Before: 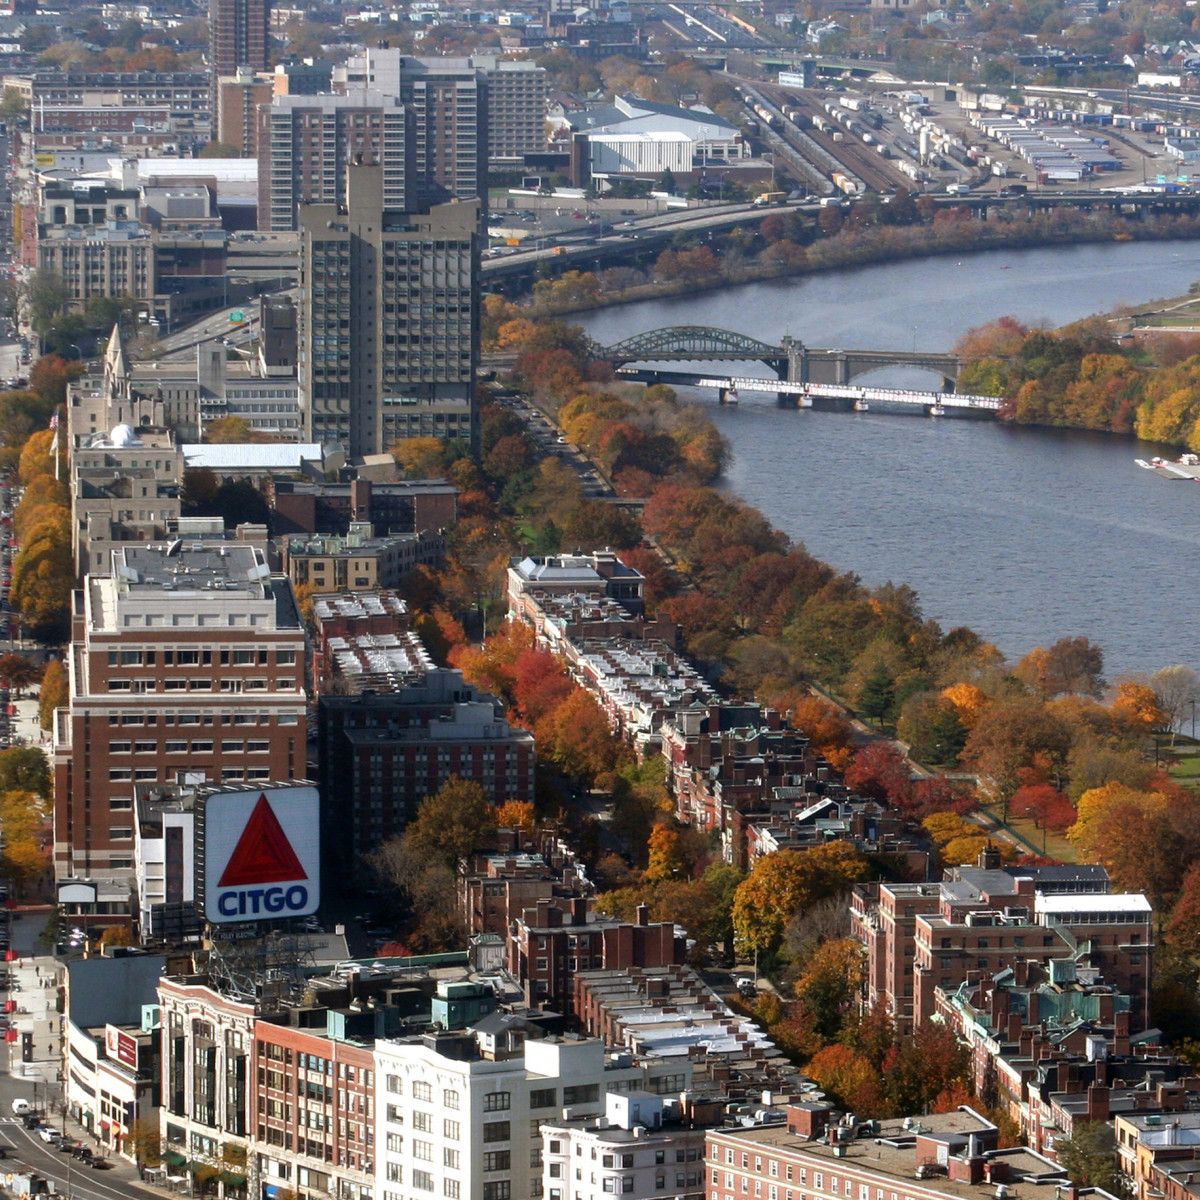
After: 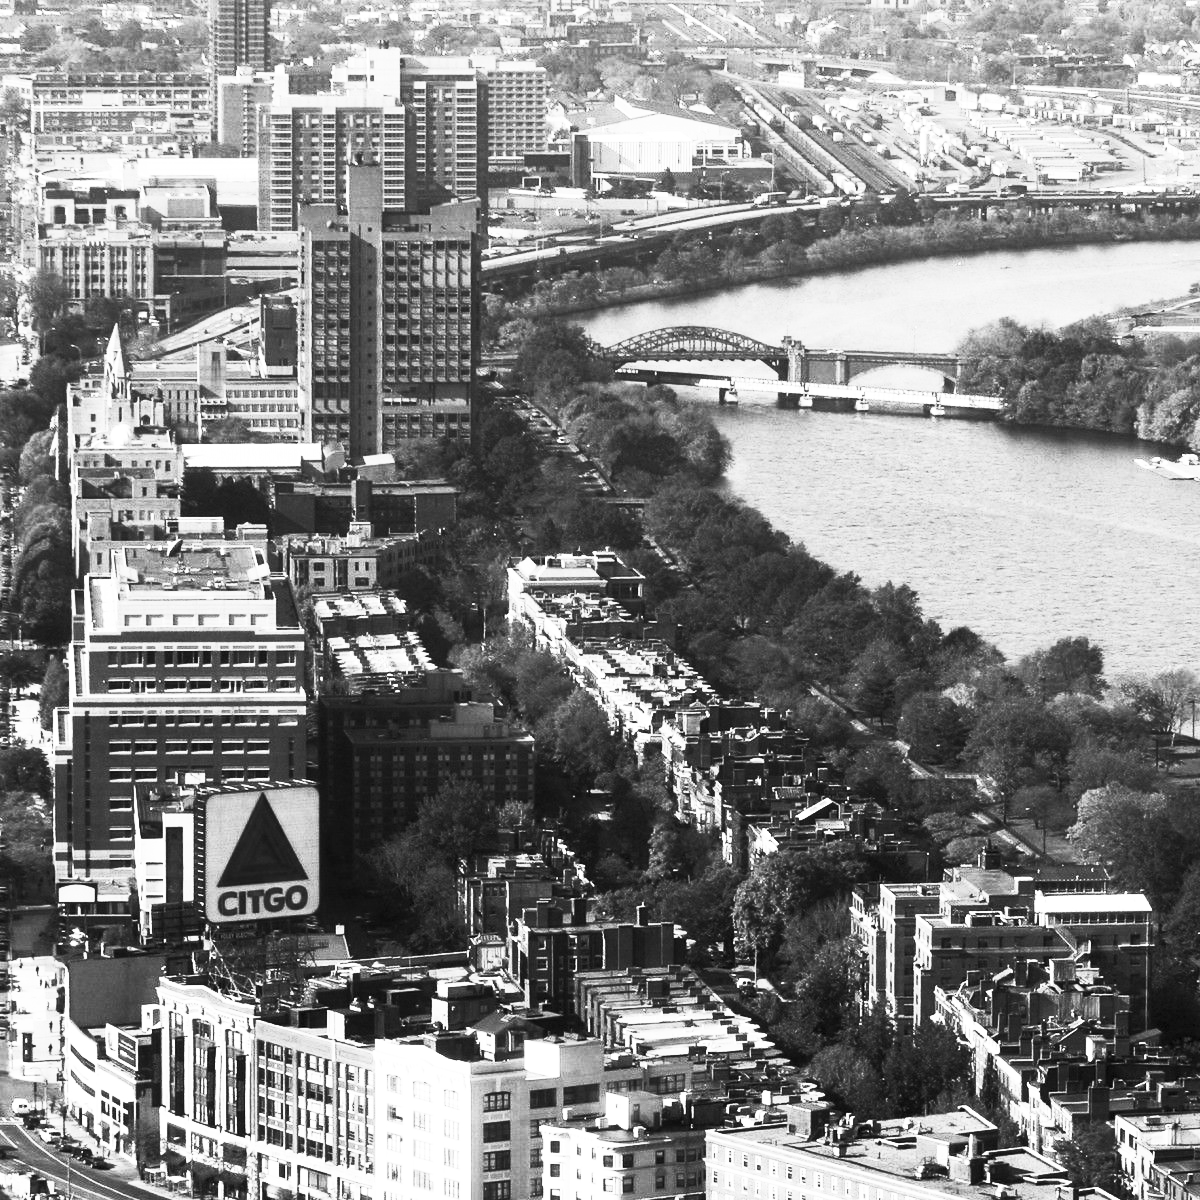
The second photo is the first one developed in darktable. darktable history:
color calibration: output gray [0.246, 0.254, 0.501, 0], illuminant same as pipeline (D50), adaptation none (bypass), x 0.333, y 0.334, temperature 5014.89 K
contrast brightness saturation: contrast 0.811, brightness 0.592, saturation 0.593
